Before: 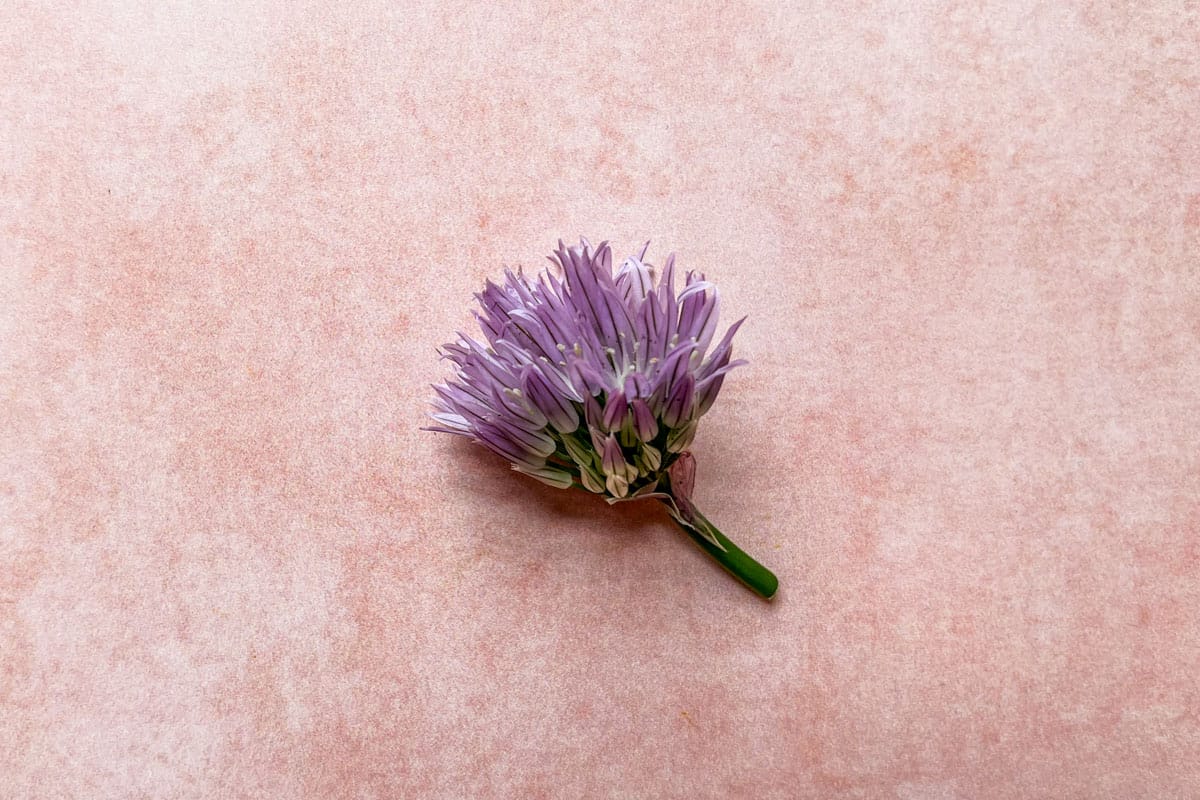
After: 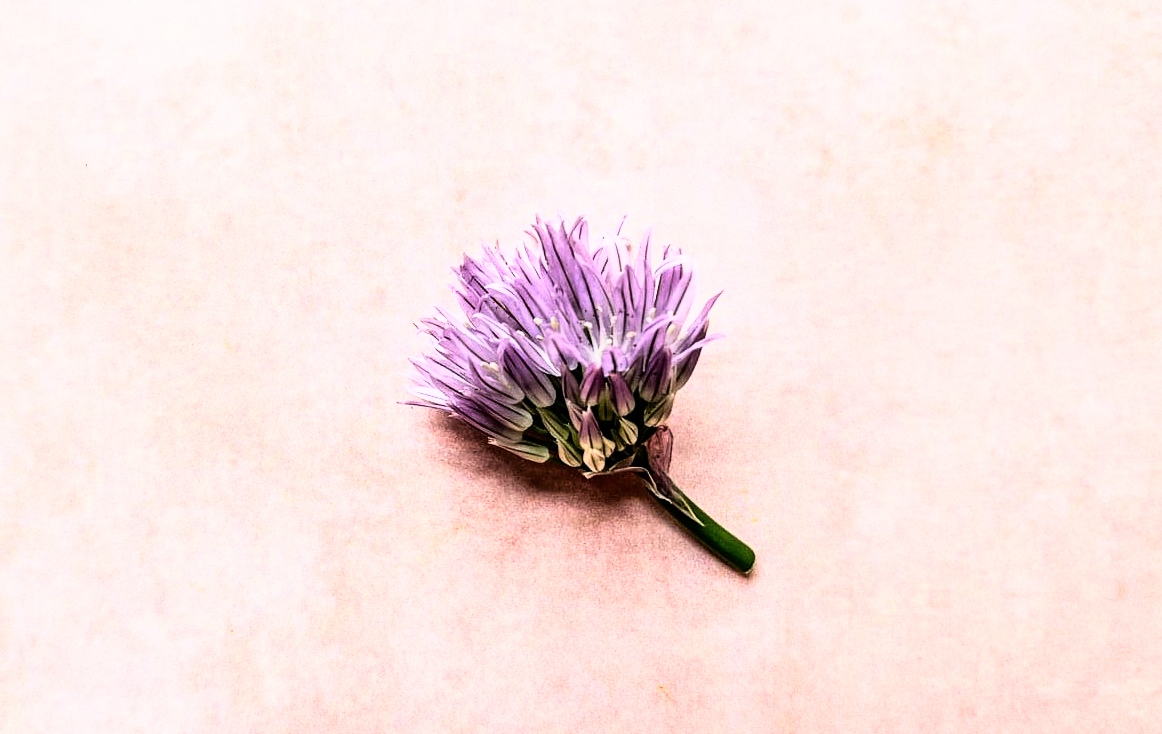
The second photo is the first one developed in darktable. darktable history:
crop: left 1.964%, top 3.251%, right 1.122%, bottom 4.933%
rgb curve: curves: ch0 [(0, 0) (0.21, 0.15) (0.24, 0.21) (0.5, 0.75) (0.75, 0.96) (0.89, 0.99) (1, 1)]; ch1 [(0, 0.02) (0.21, 0.13) (0.25, 0.2) (0.5, 0.67) (0.75, 0.9) (0.89, 0.97) (1, 1)]; ch2 [(0, 0.02) (0.21, 0.13) (0.25, 0.2) (0.5, 0.67) (0.75, 0.9) (0.89, 0.97) (1, 1)], compensate middle gray true
color balance rgb: on, module defaults
tone equalizer: on, module defaults
